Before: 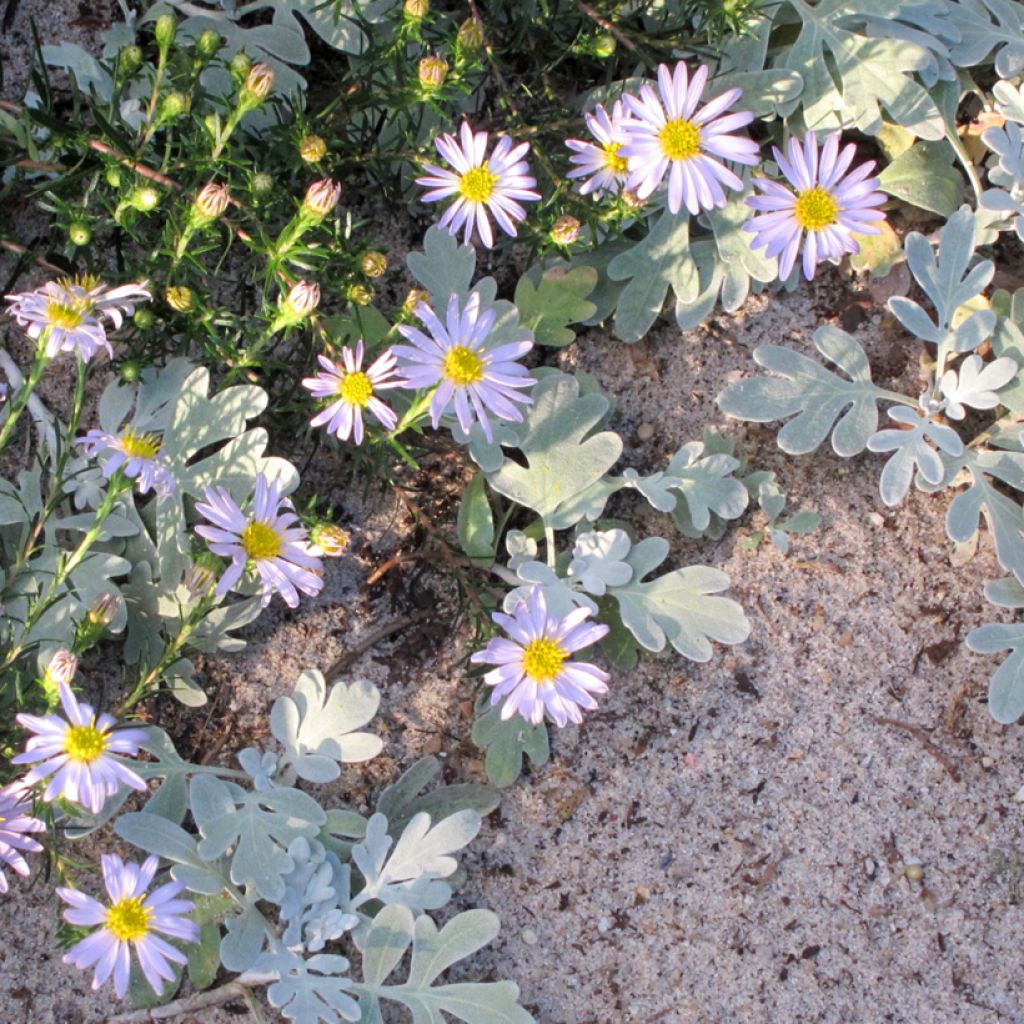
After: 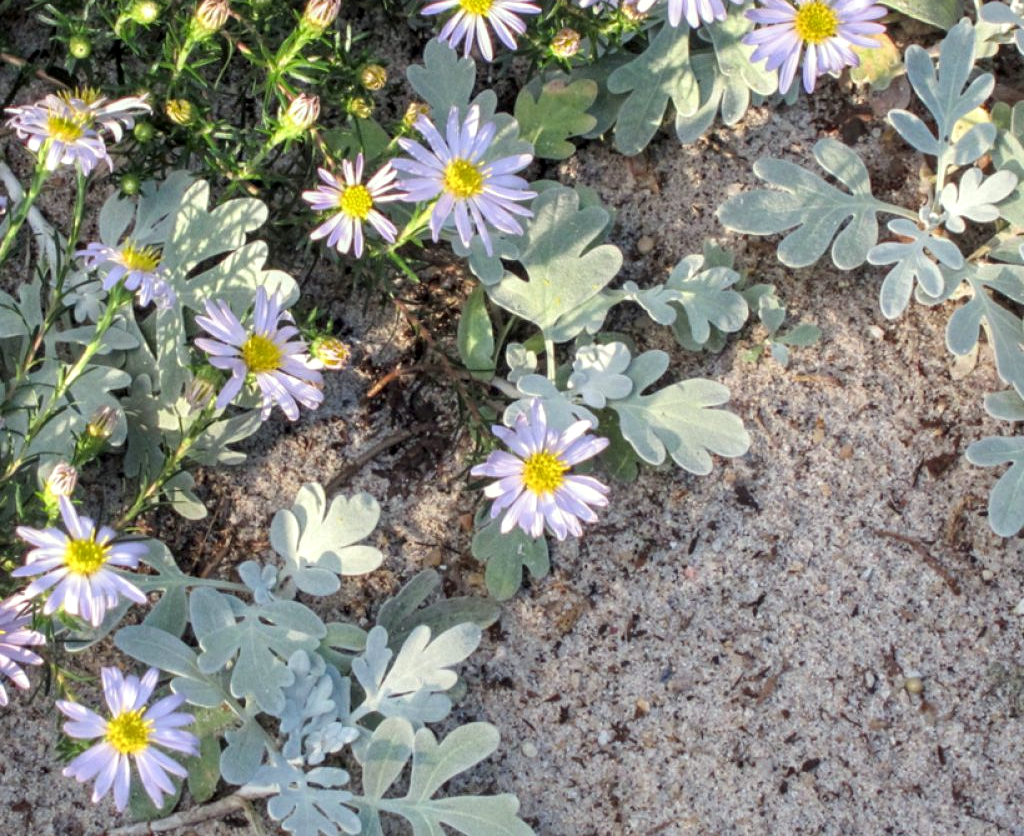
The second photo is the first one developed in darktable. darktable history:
crop and rotate: top 18.351%
color correction: highlights a* -4.66, highlights b* 5.05, saturation 0.957
local contrast: detail 130%
